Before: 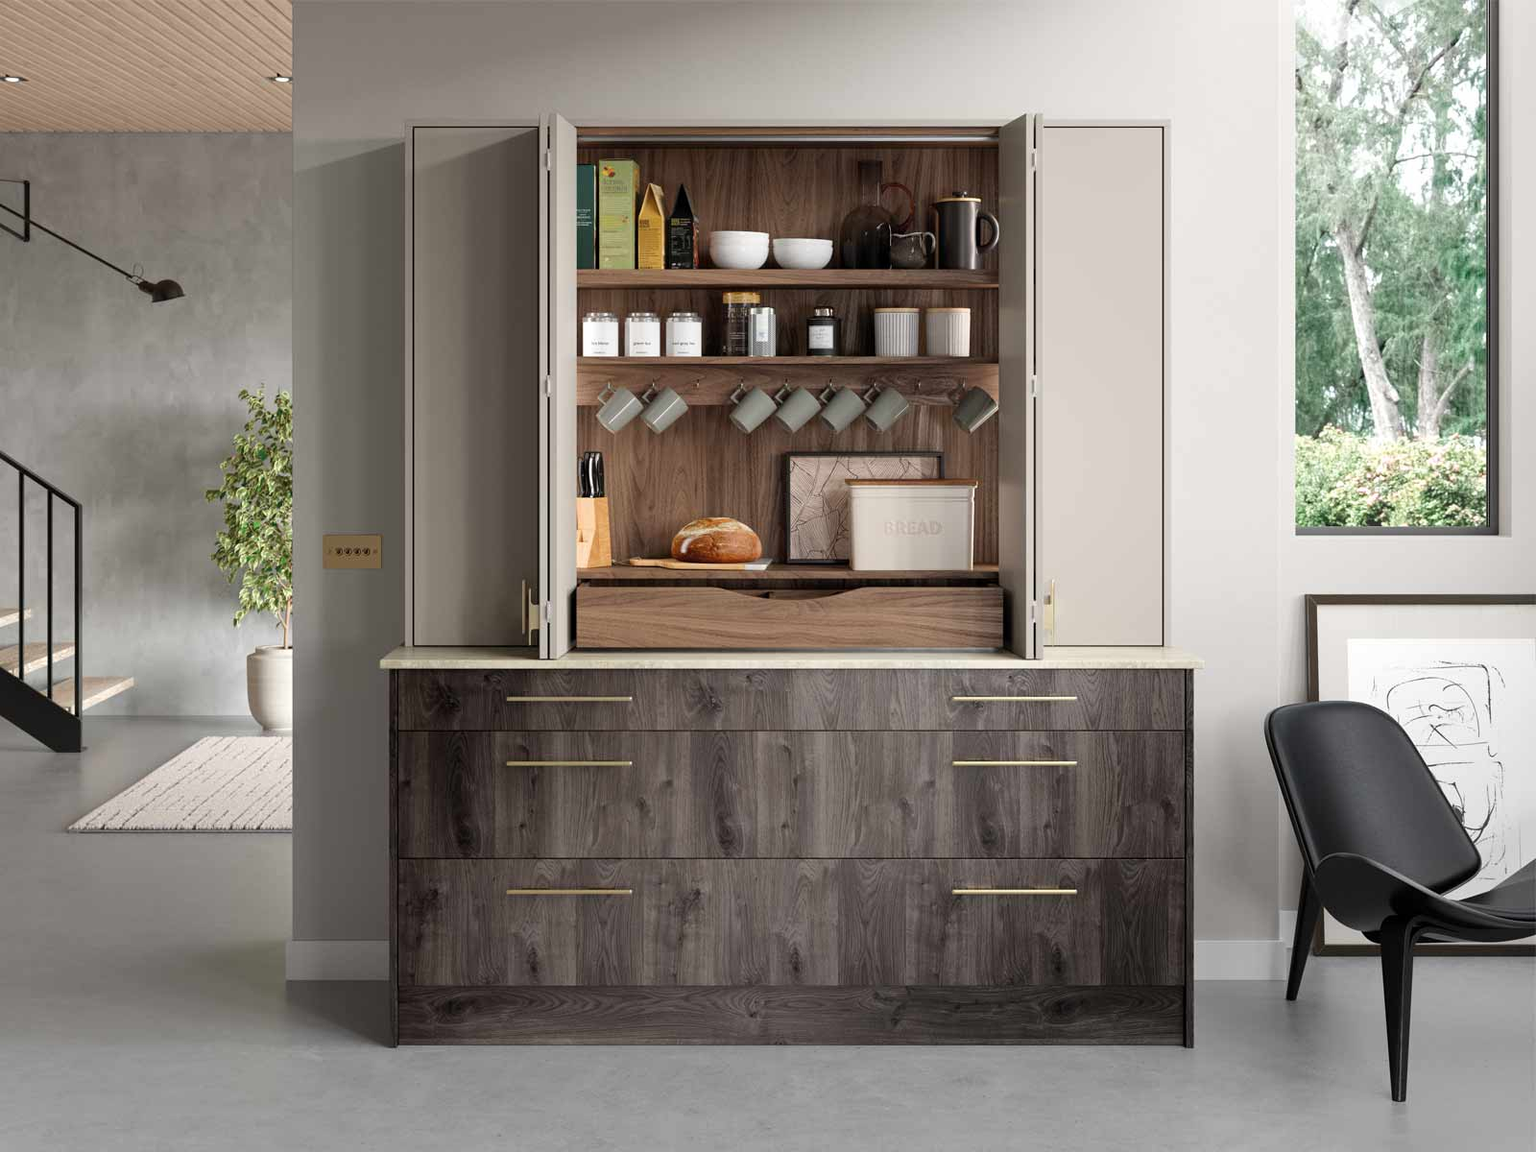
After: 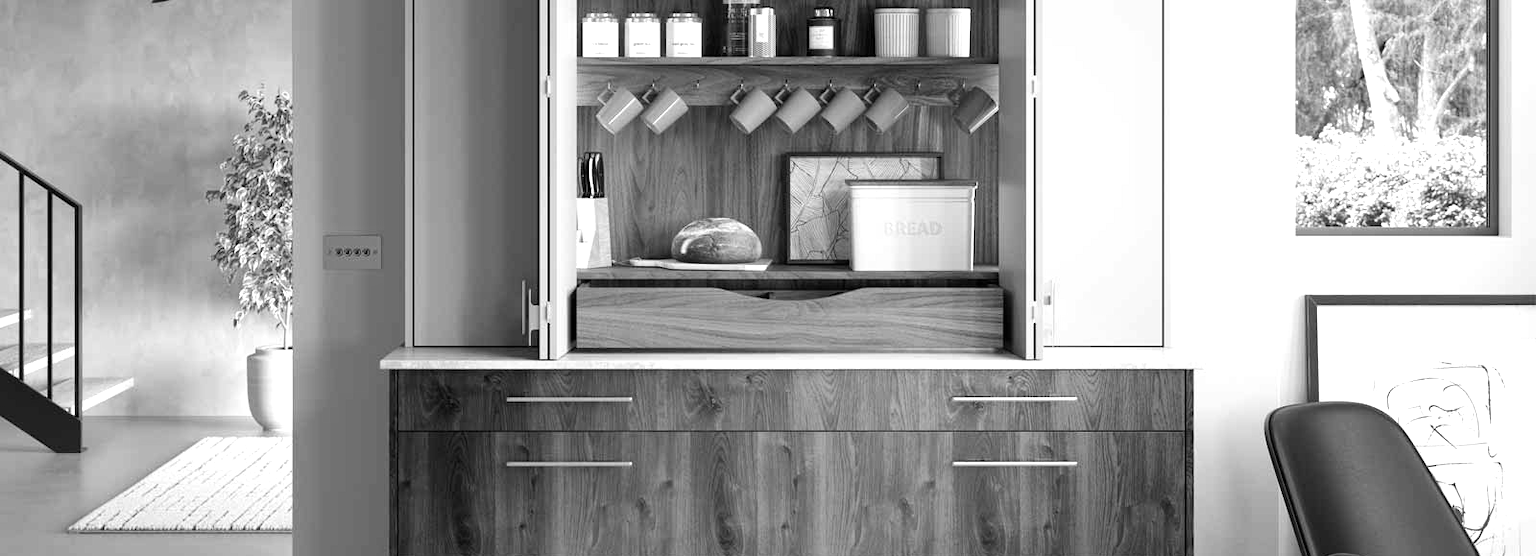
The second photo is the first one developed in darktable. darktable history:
contrast brightness saturation: contrast 0.08, saturation 0.2
exposure: black level correction 0, exposure 0.7 EV, compensate exposure bias true, compensate highlight preservation false
crop and rotate: top 26.056%, bottom 25.543%
monochrome: a 32, b 64, size 2.3
